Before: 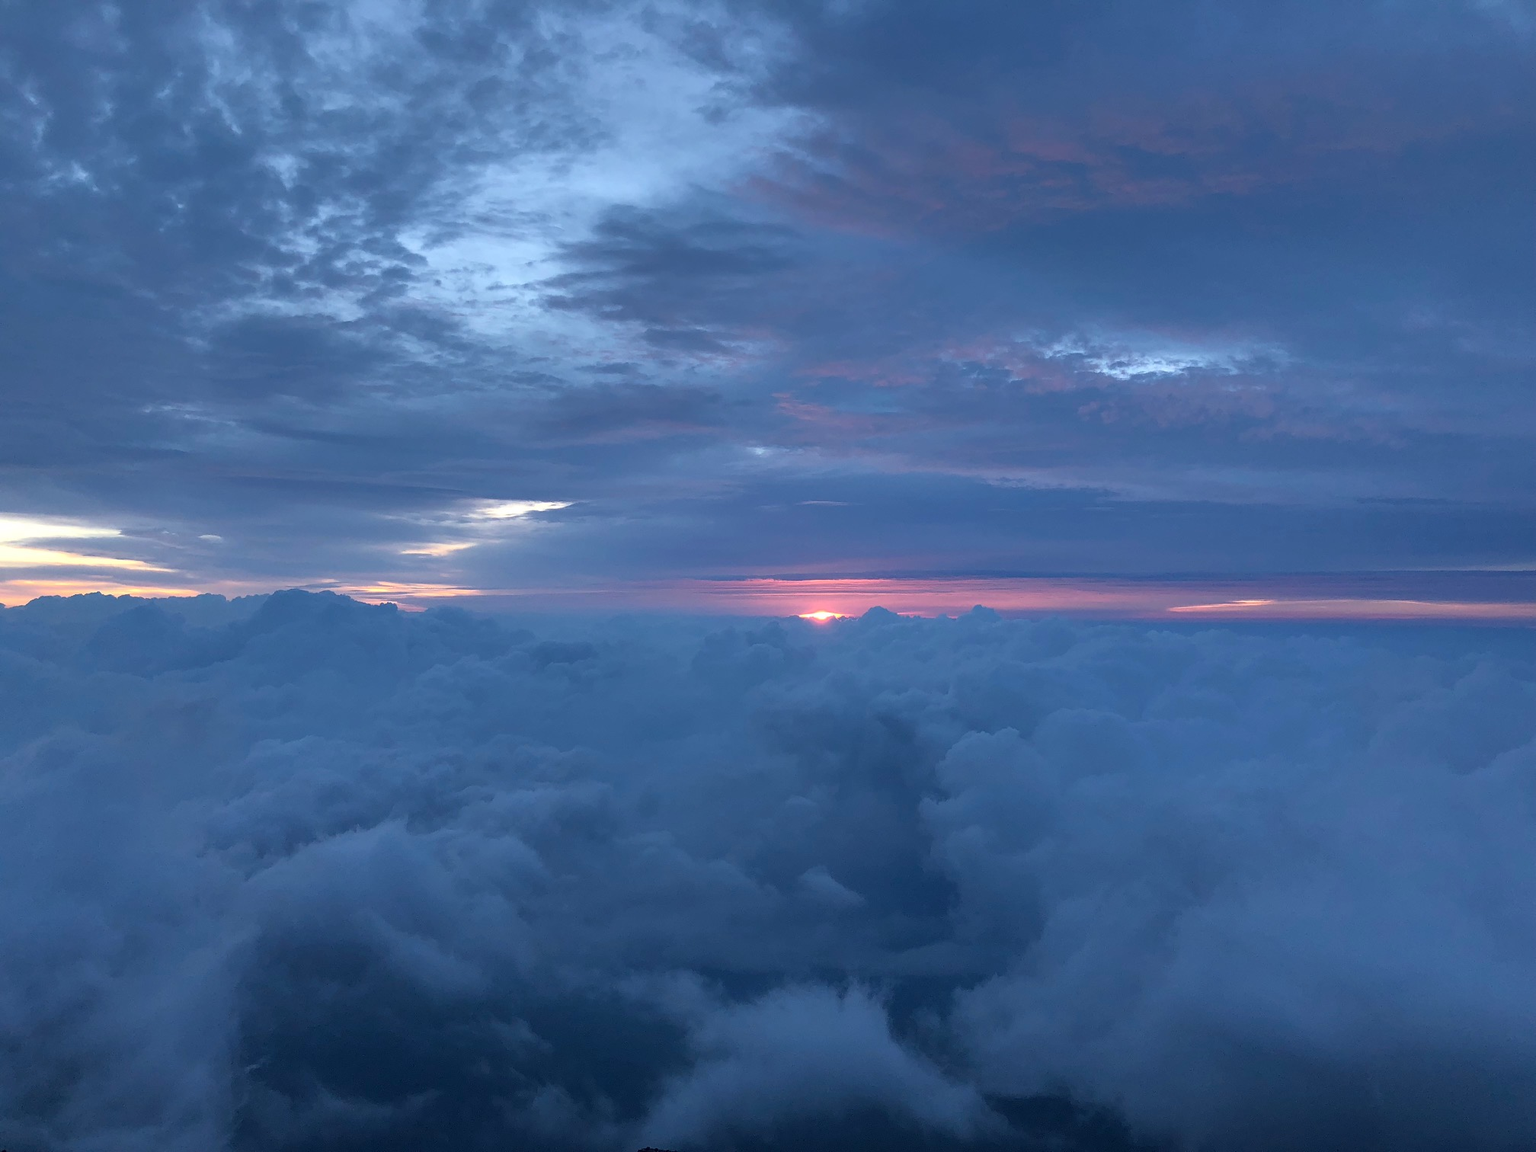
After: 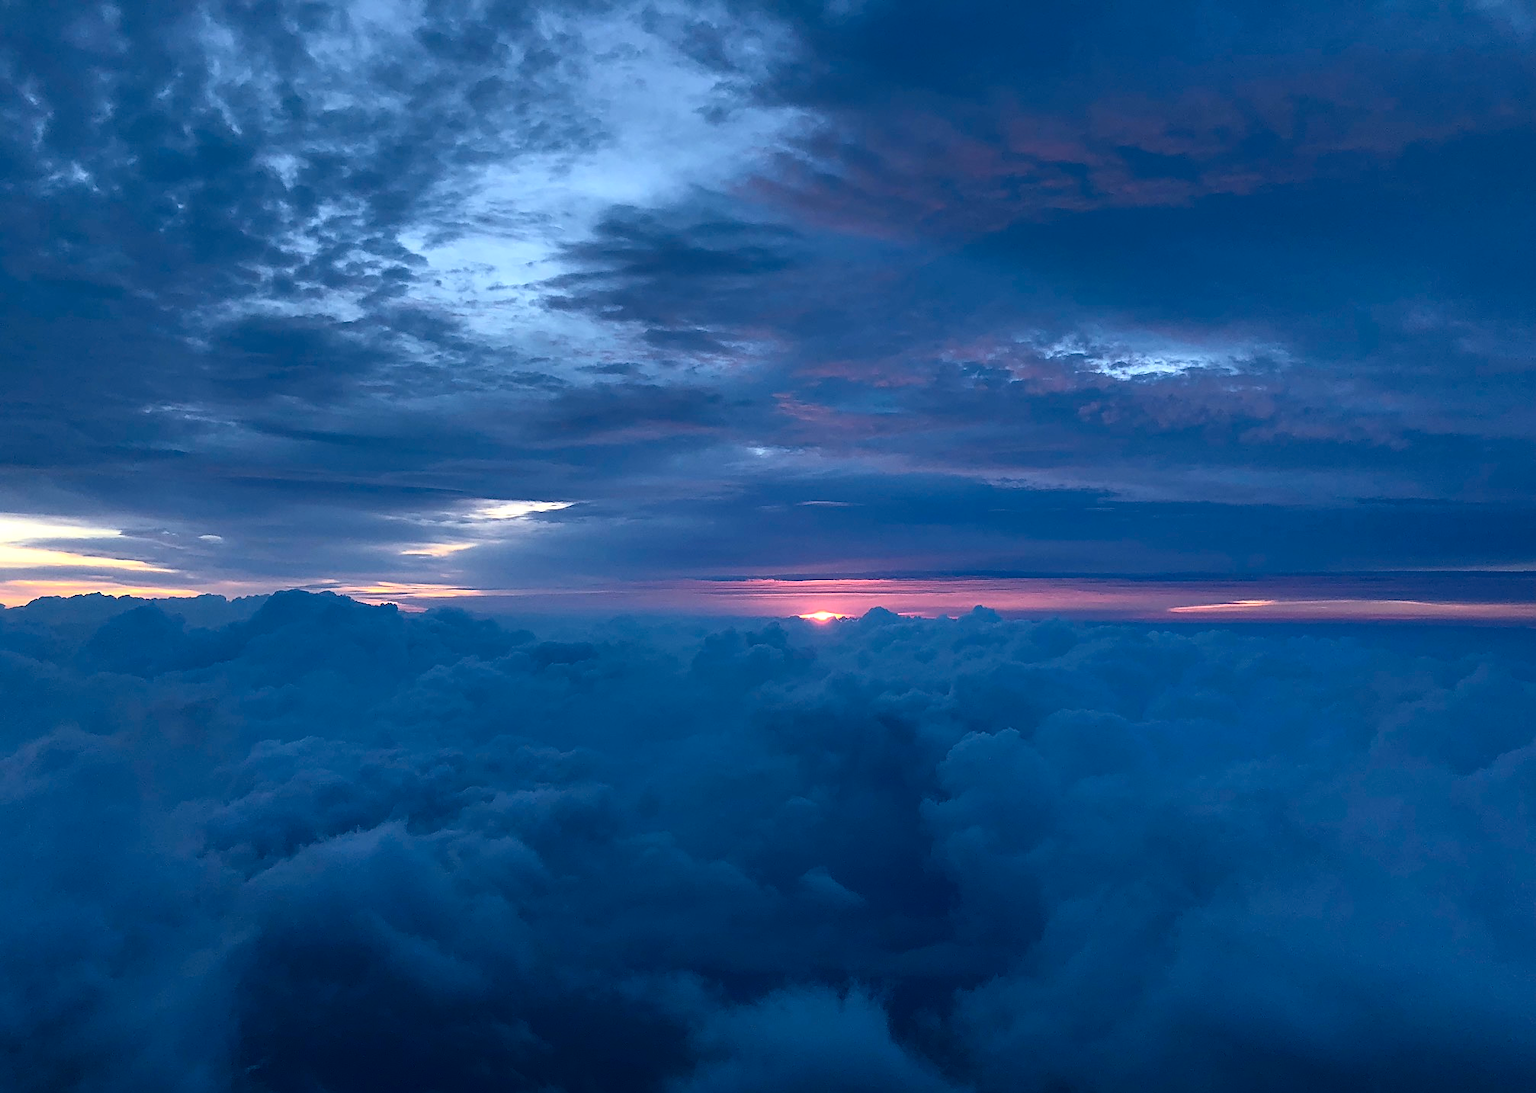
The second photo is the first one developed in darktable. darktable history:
crop and rotate: top 0%, bottom 5.097%
sharpen: on, module defaults
contrast brightness saturation: contrast 0.21, brightness -0.11, saturation 0.21
